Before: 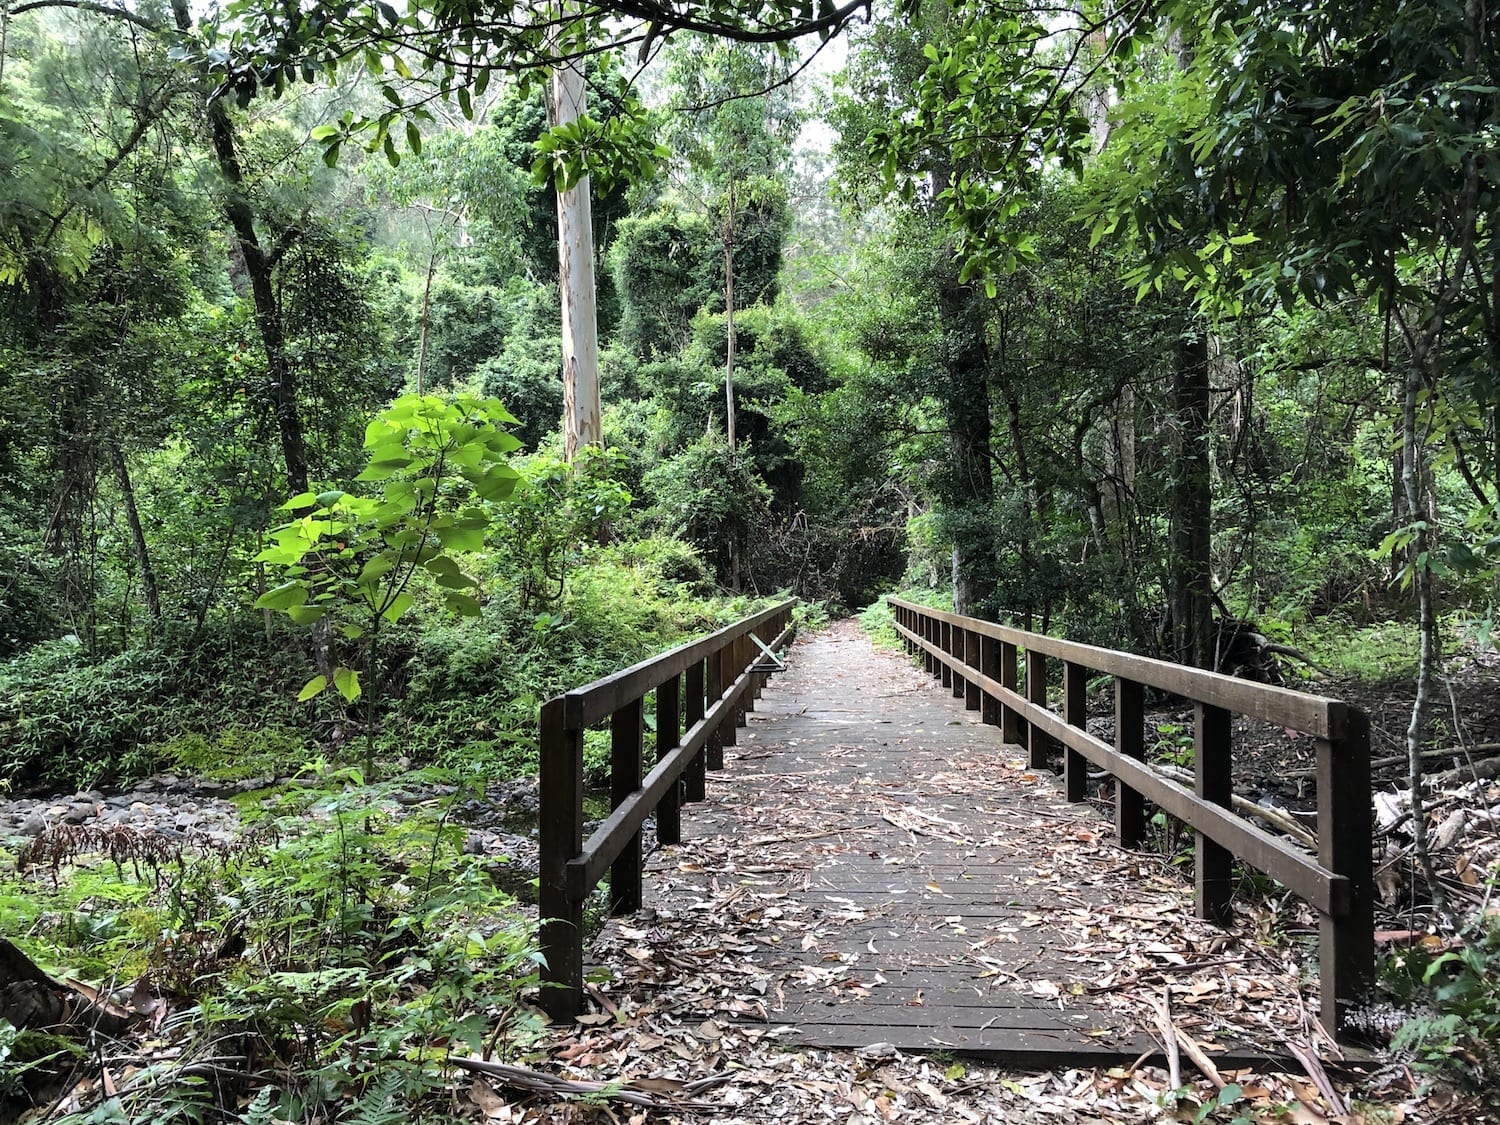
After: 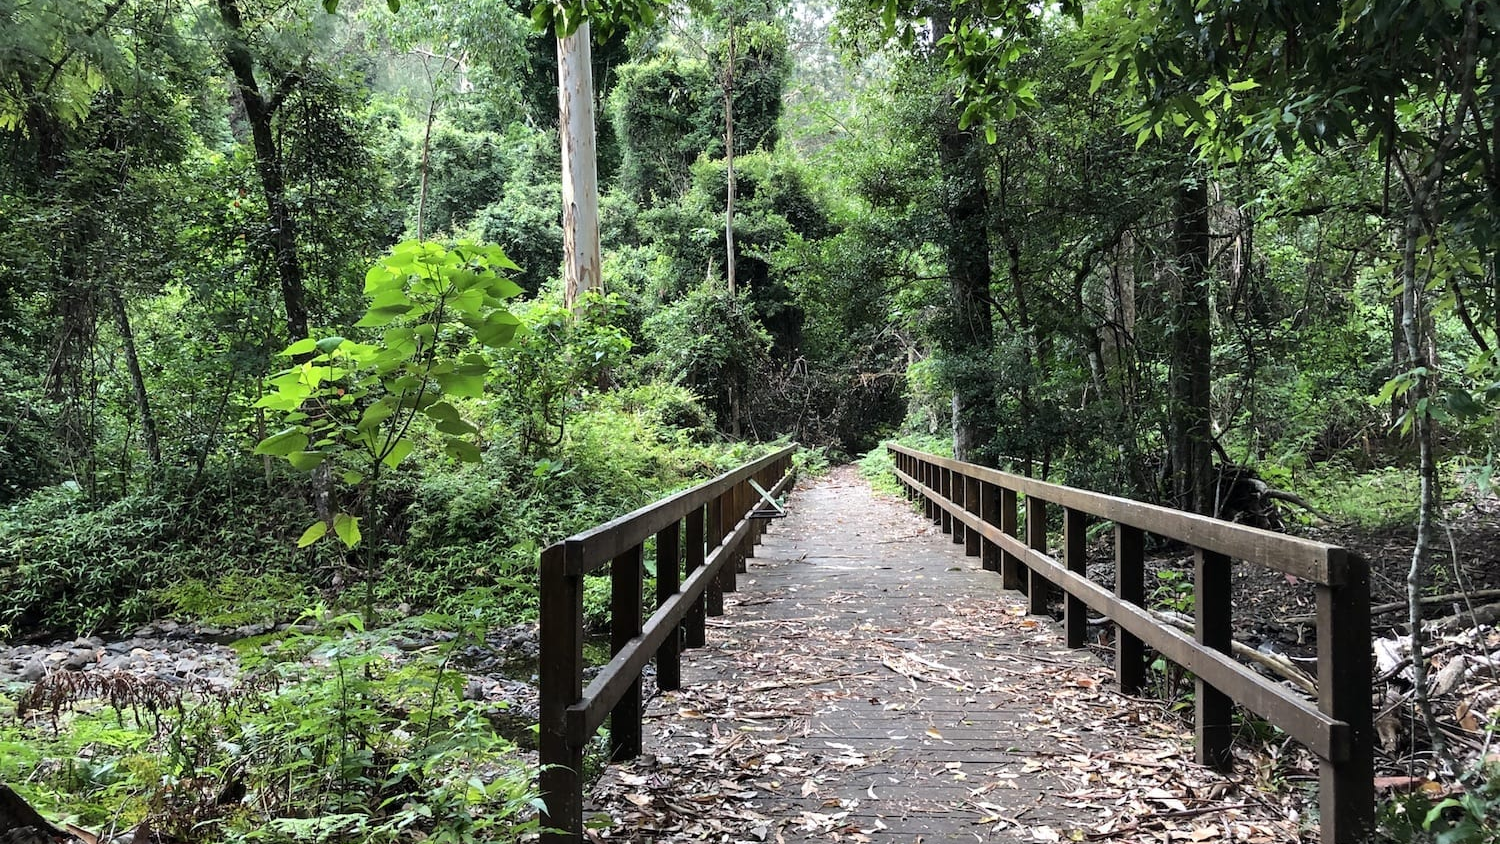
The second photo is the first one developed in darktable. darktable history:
crop: top 13.767%, bottom 11.16%
